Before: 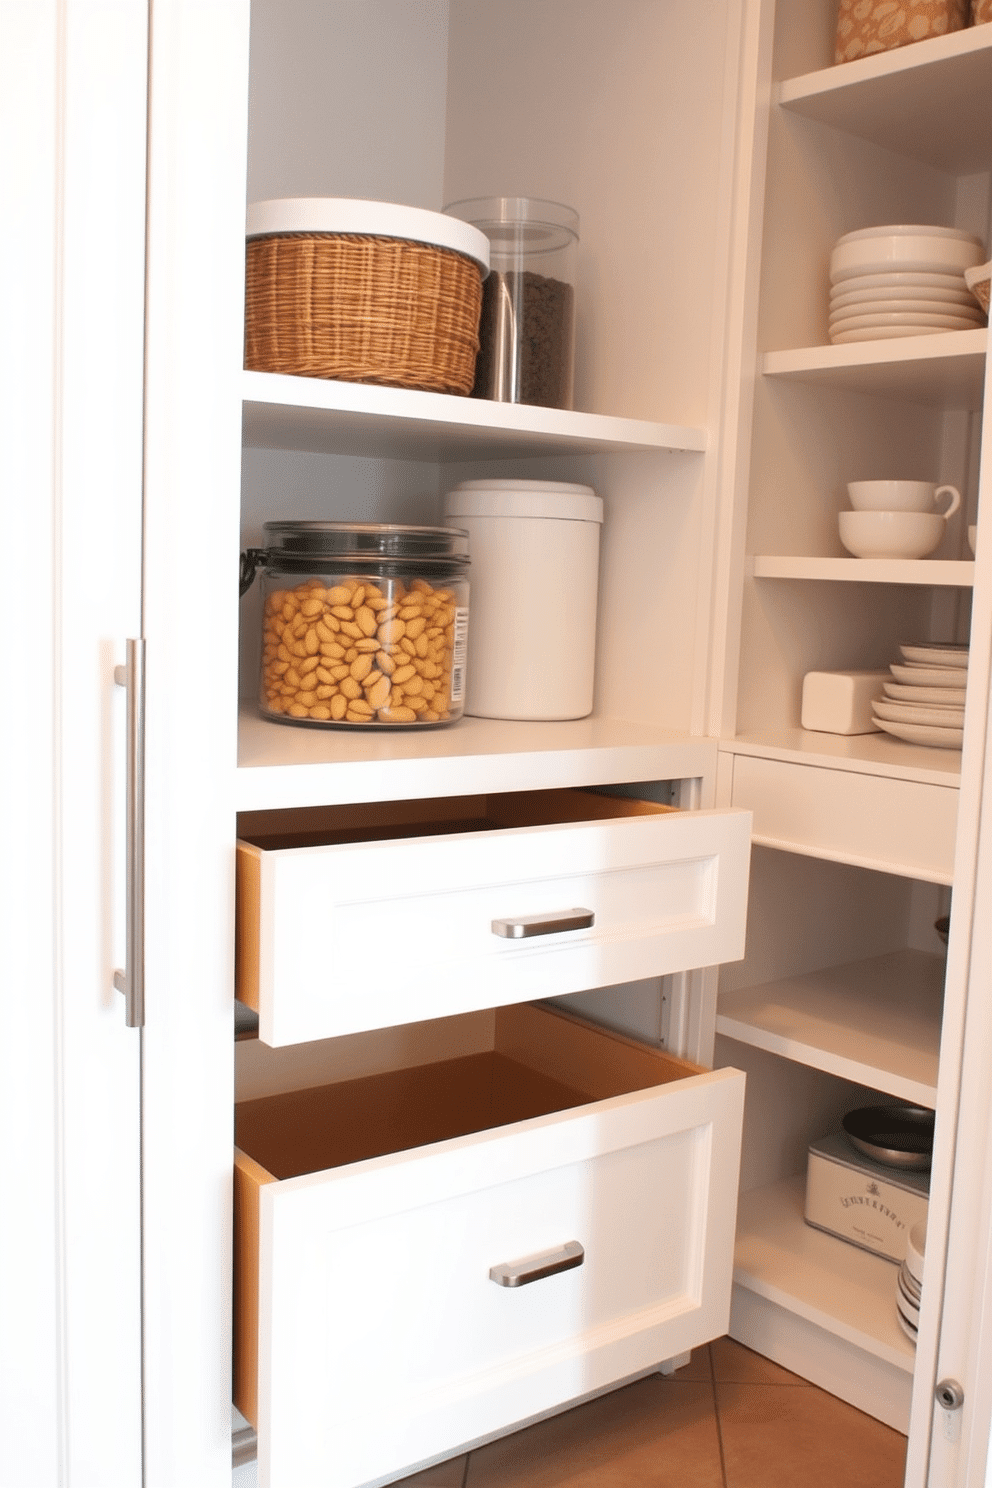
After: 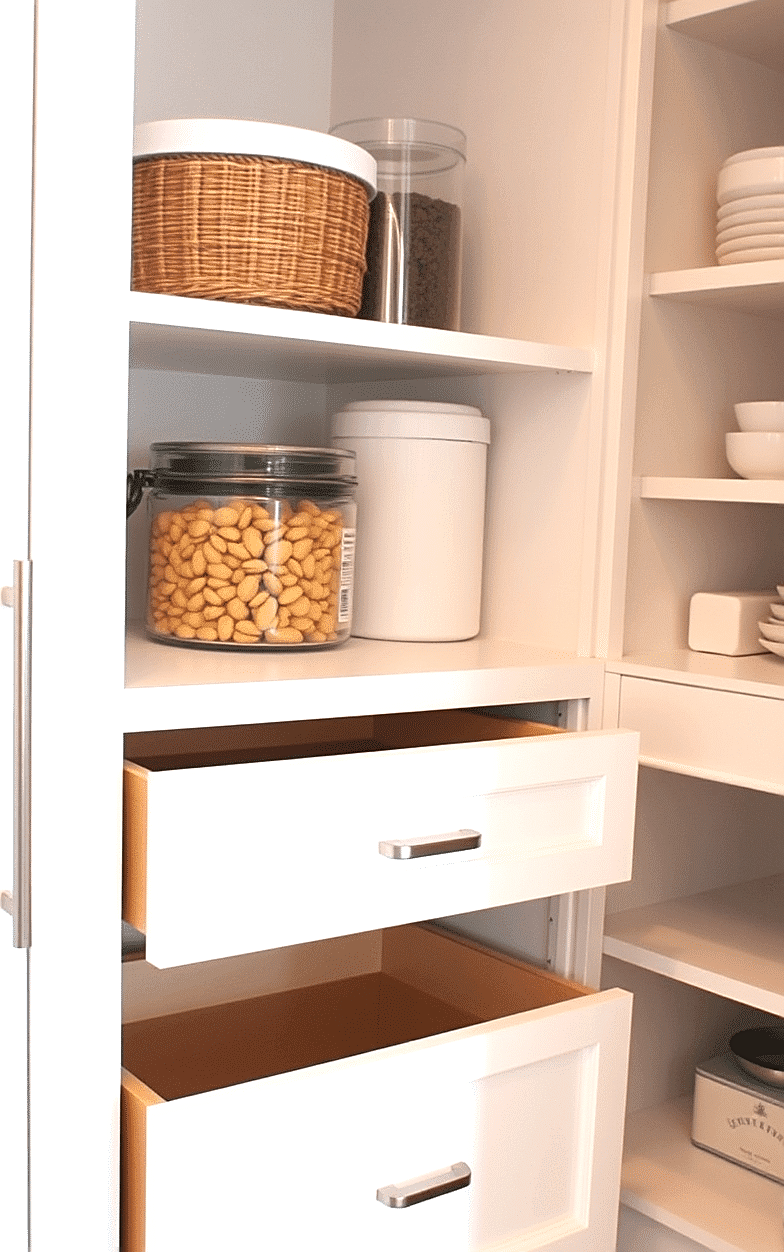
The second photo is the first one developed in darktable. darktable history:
crop: left 11.4%, top 5.354%, right 9.559%, bottom 10.471%
exposure: black level correction 0.001, exposure 0.499 EV, compensate exposure bias true, compensate highlight preservation false
sharpen: on, module defaults
contrast brightness saturation: contrast -0.07, brightness -0.031, saturation -0.112
